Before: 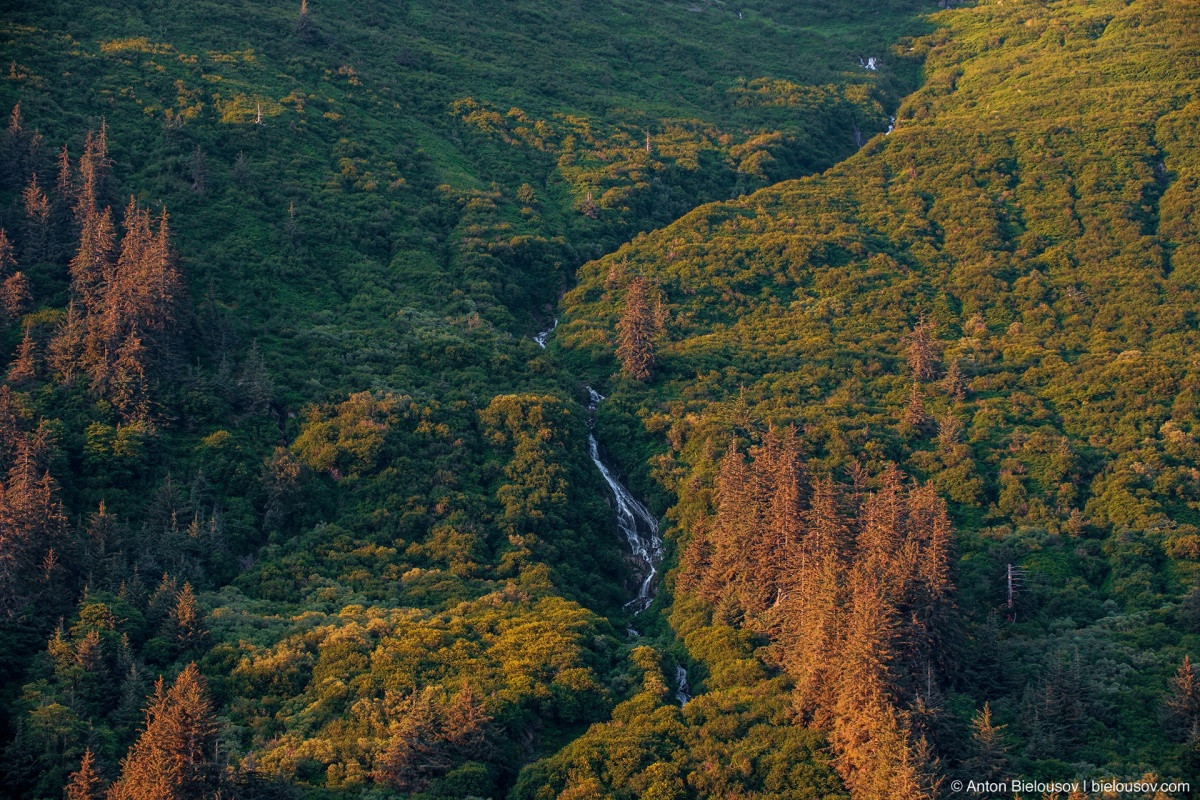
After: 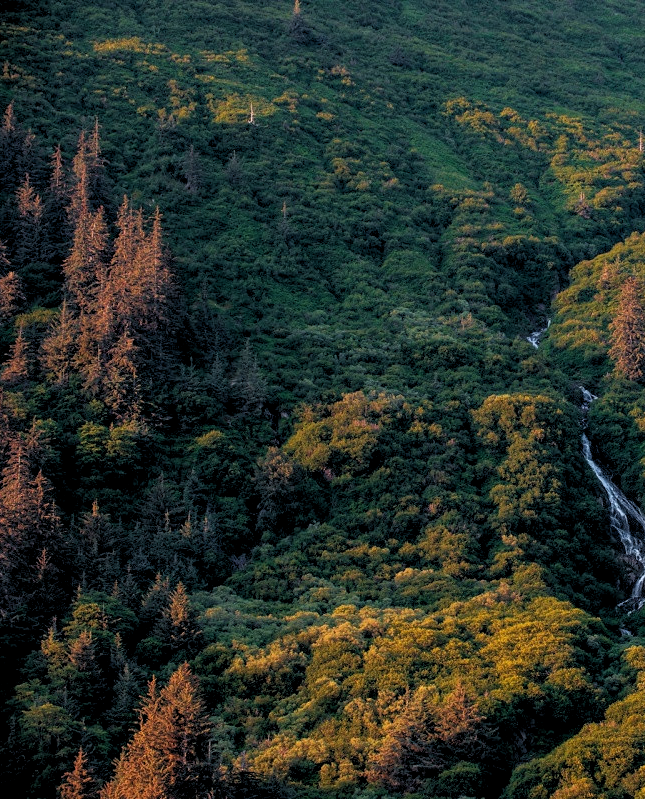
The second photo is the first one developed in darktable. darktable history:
rgb levels: levels [[0.01, 0.419, 0.839], [0, 0.5, 1], [0, 0.5, 1]]
crop: left 0.587%, right 45.588%, bottom 0.086%
